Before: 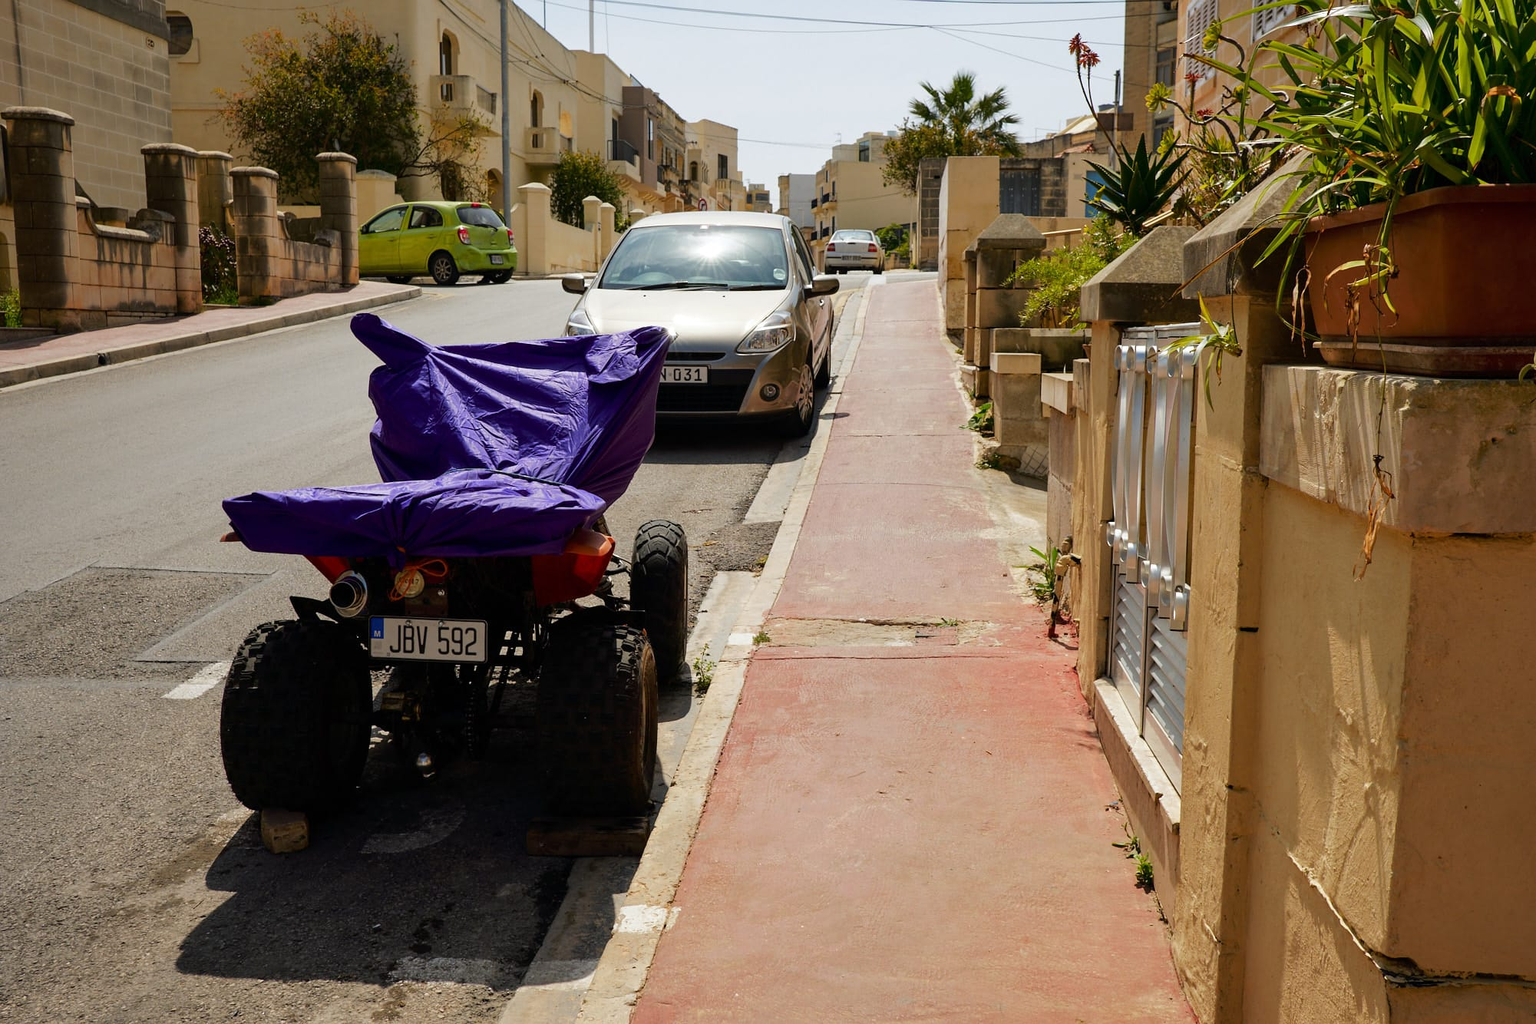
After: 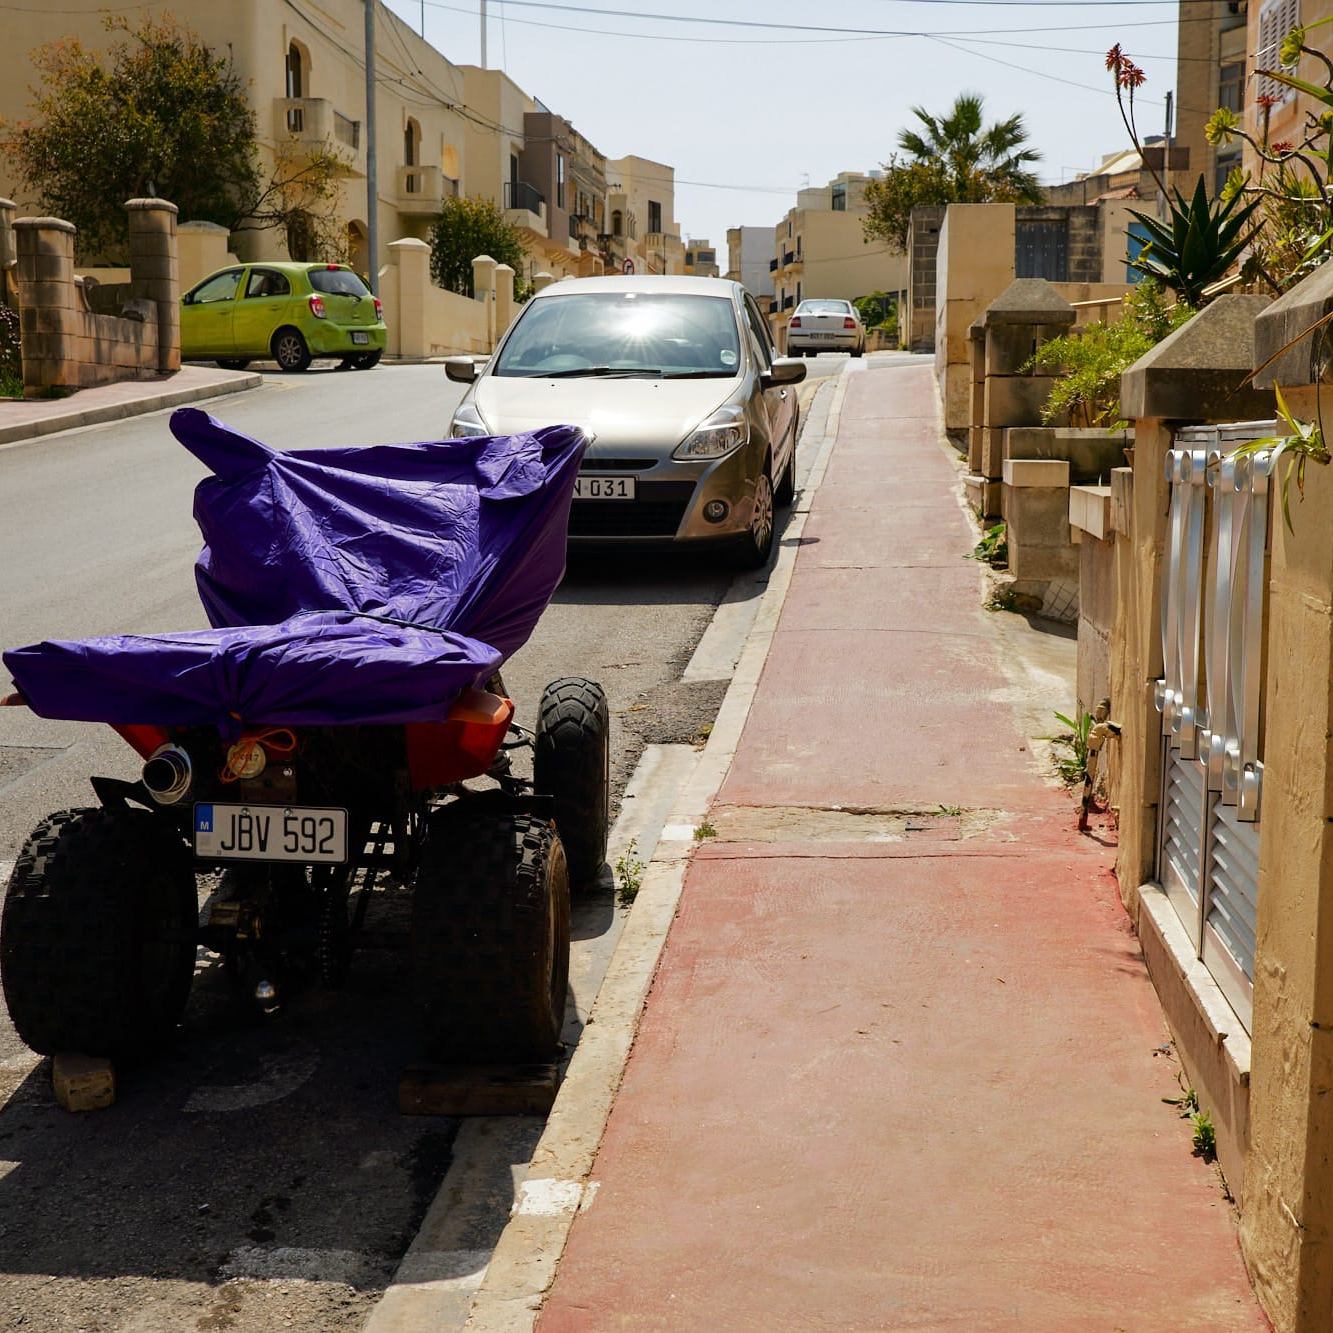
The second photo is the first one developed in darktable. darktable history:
crop and rotate: left 14.38%, right 18.971%
